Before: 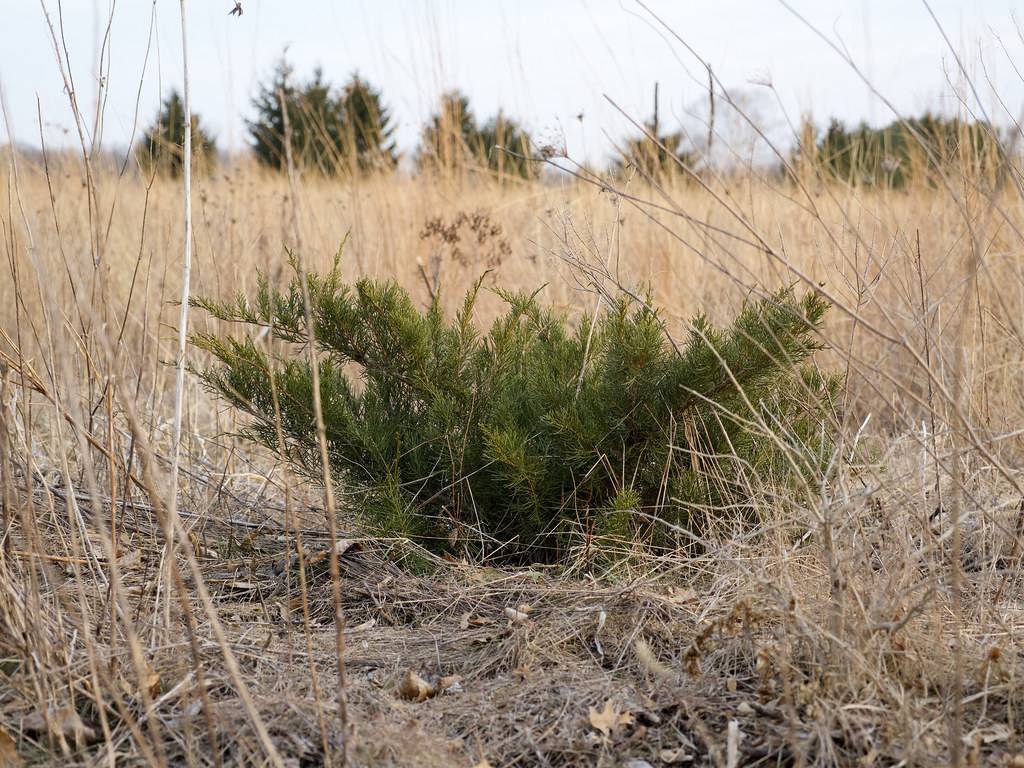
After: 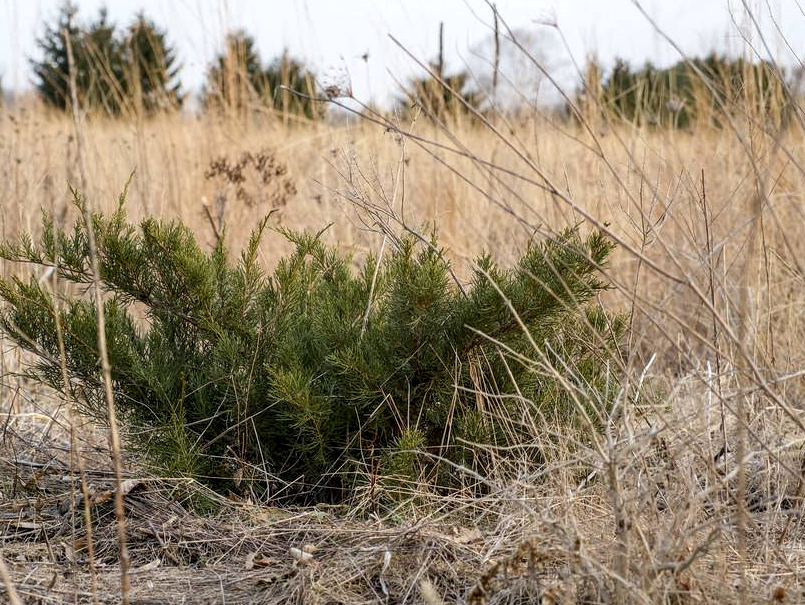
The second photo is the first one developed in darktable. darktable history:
crop and rotate: left 21.014%, top 7.865%, right 0.37%, bottom 13.332%
local contrast: detail 130%
